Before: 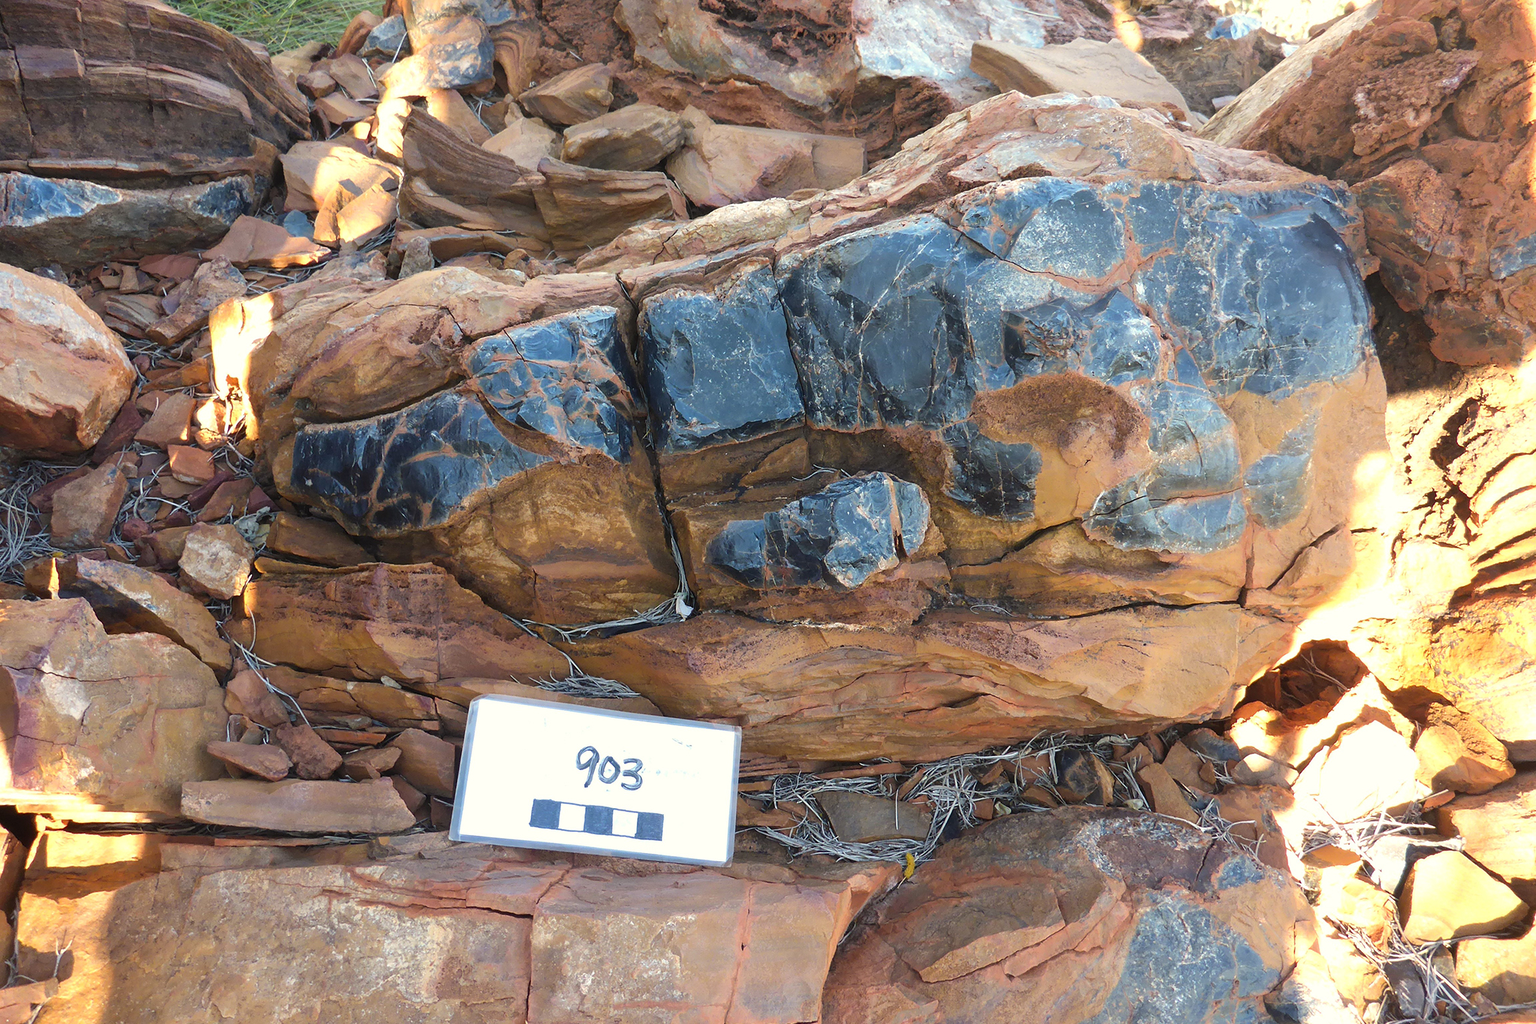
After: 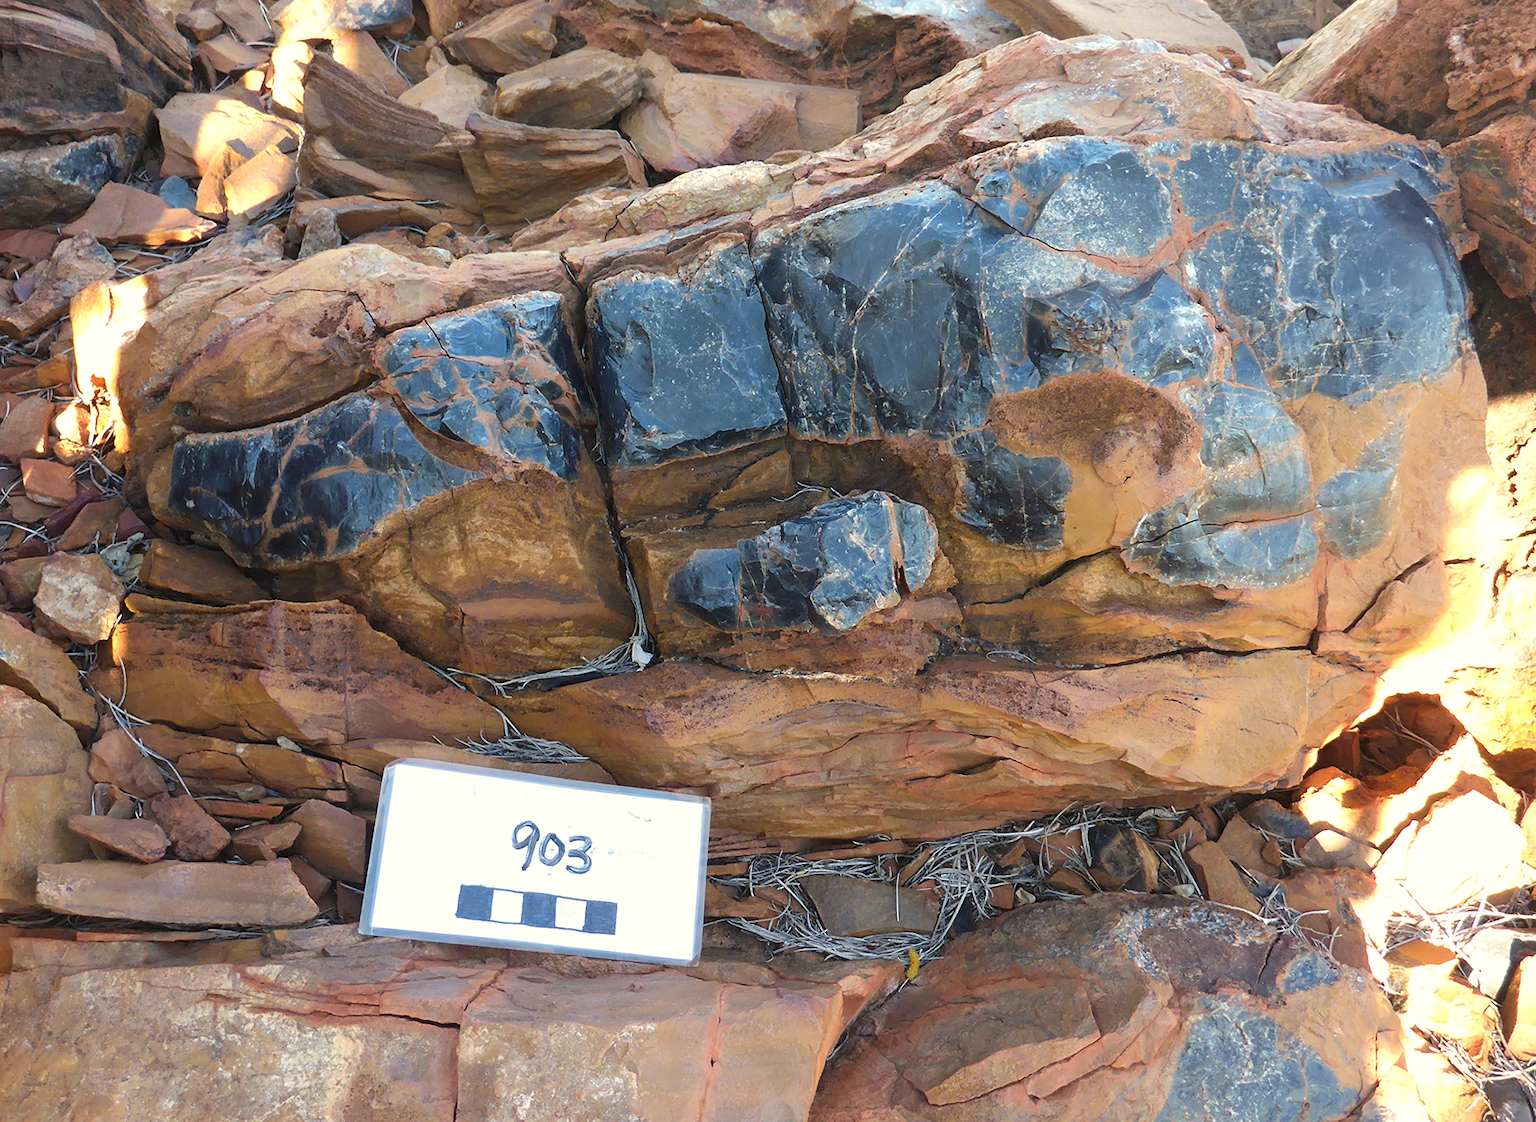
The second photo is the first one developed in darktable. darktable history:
tone equalizer: on, module defaults
crop: left 9.829%, top 6.261%, right 7.042%, bottom 2.574%
